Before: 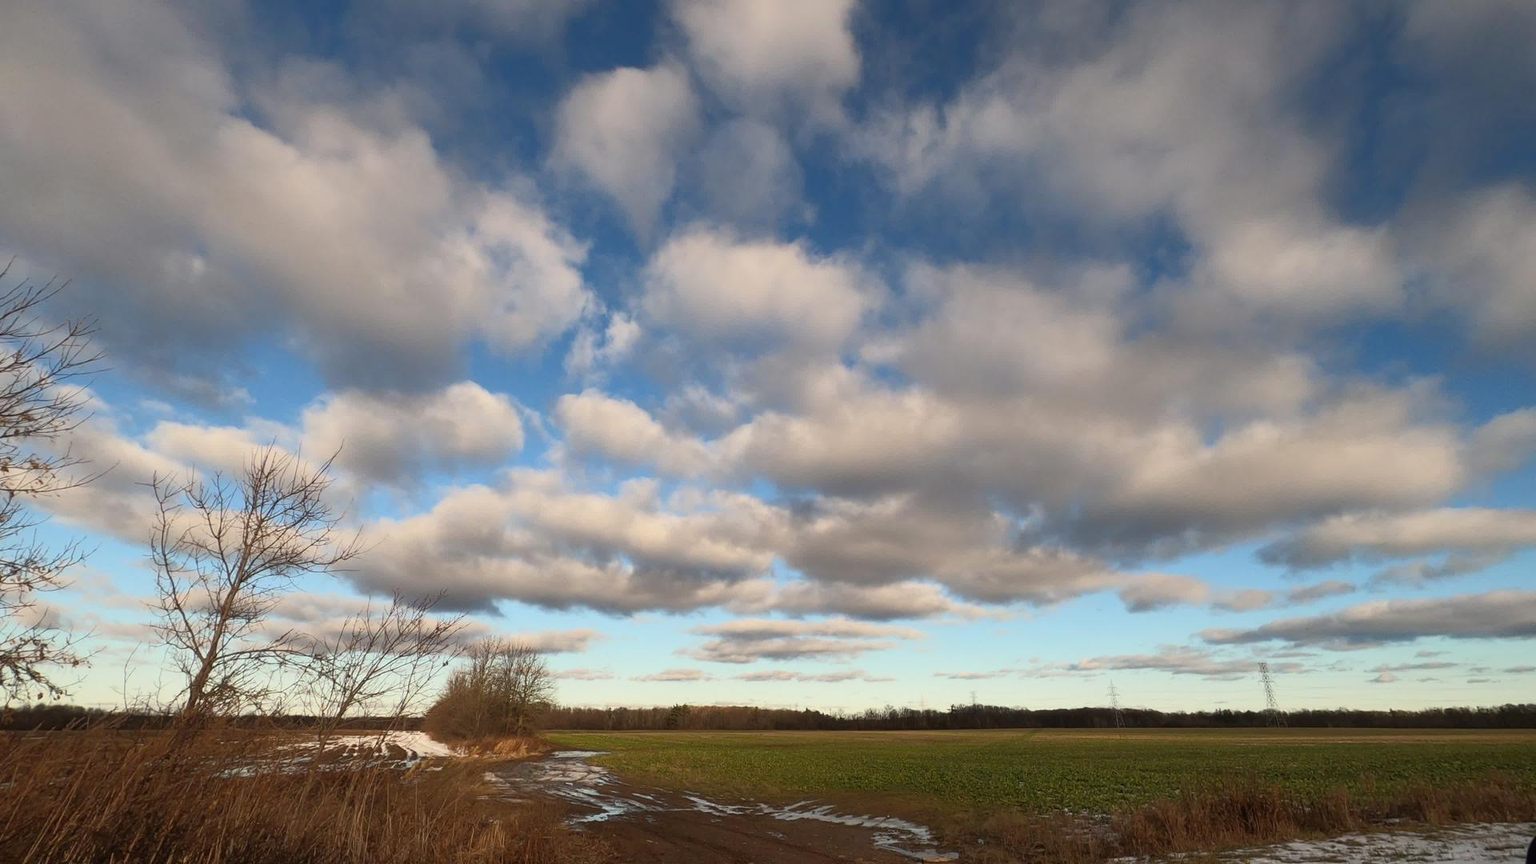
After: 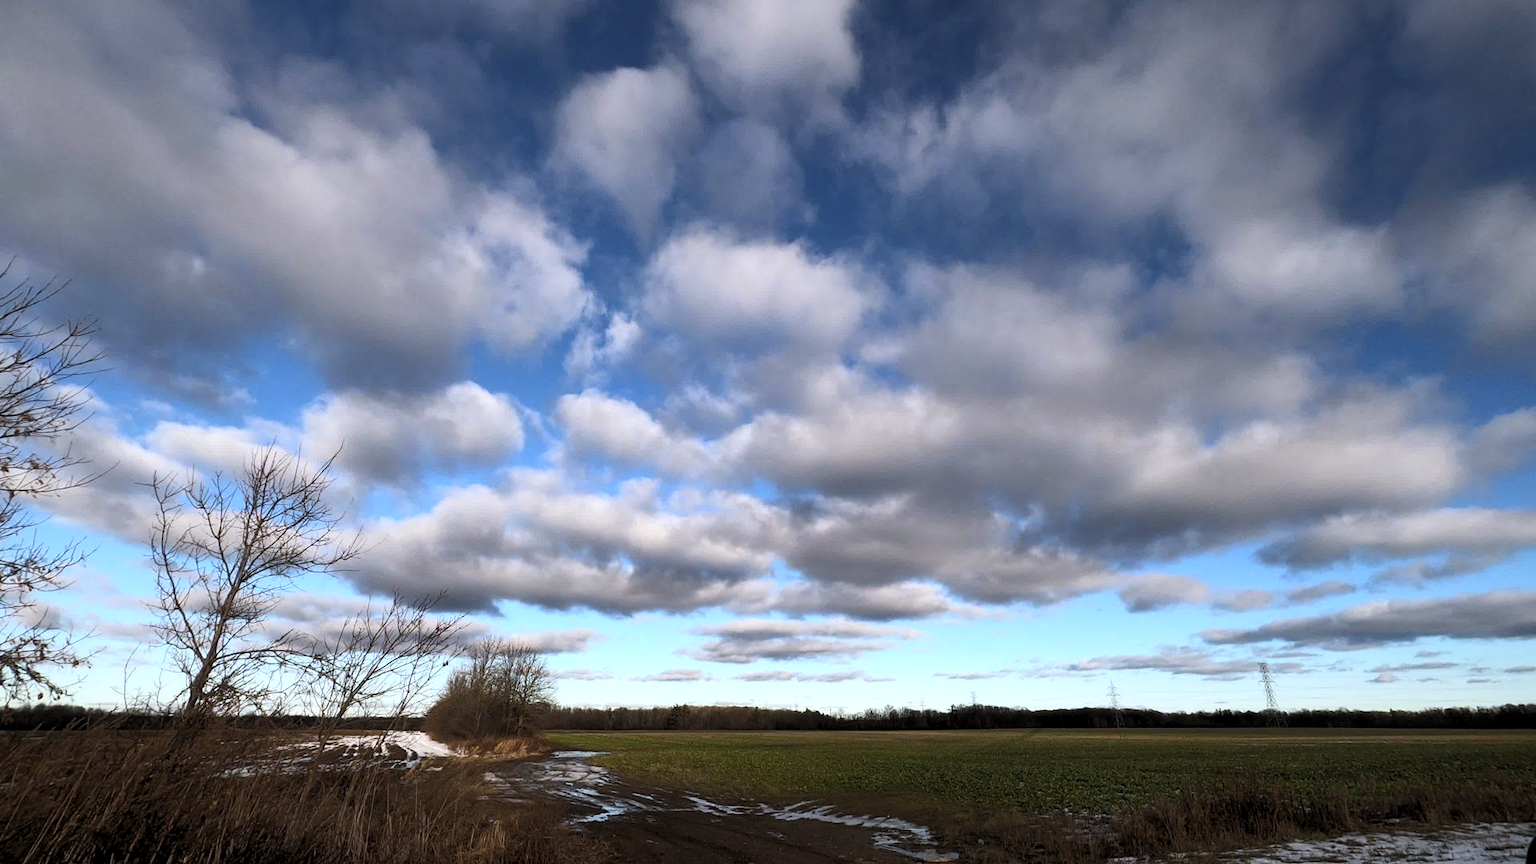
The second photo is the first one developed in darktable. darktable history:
exposure: exposure 0.3 EV, compensate highlight preservation false
white balance: red 0.948, green 1.02, blue 1.176
levels: levels [0.116, 0.574, 1]
